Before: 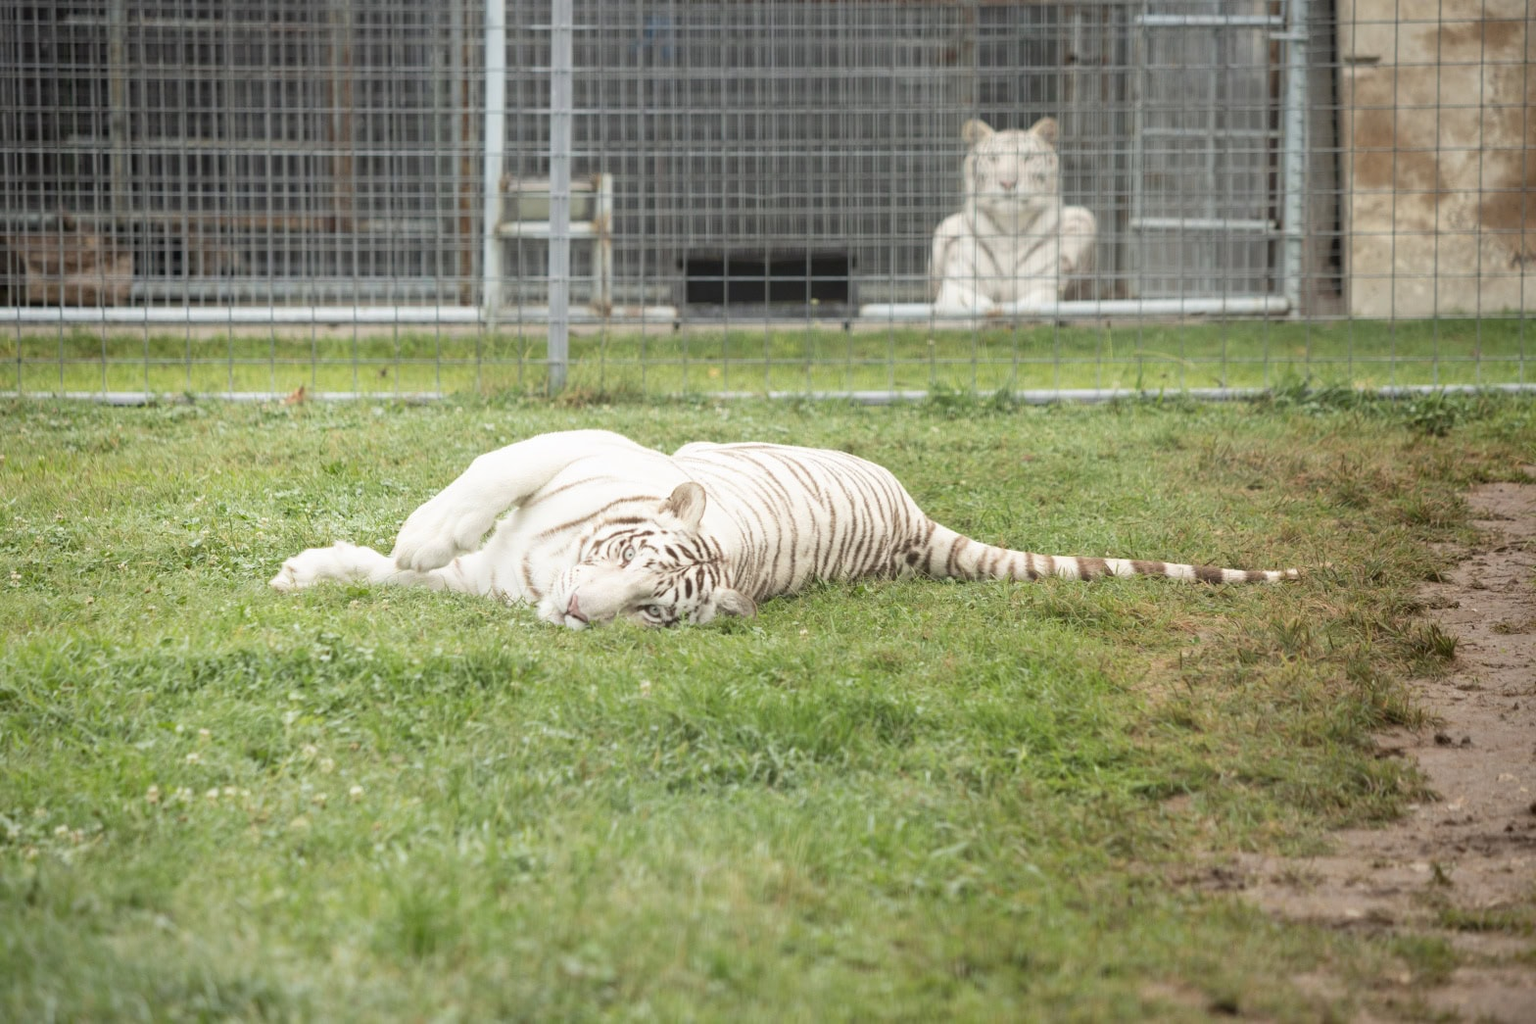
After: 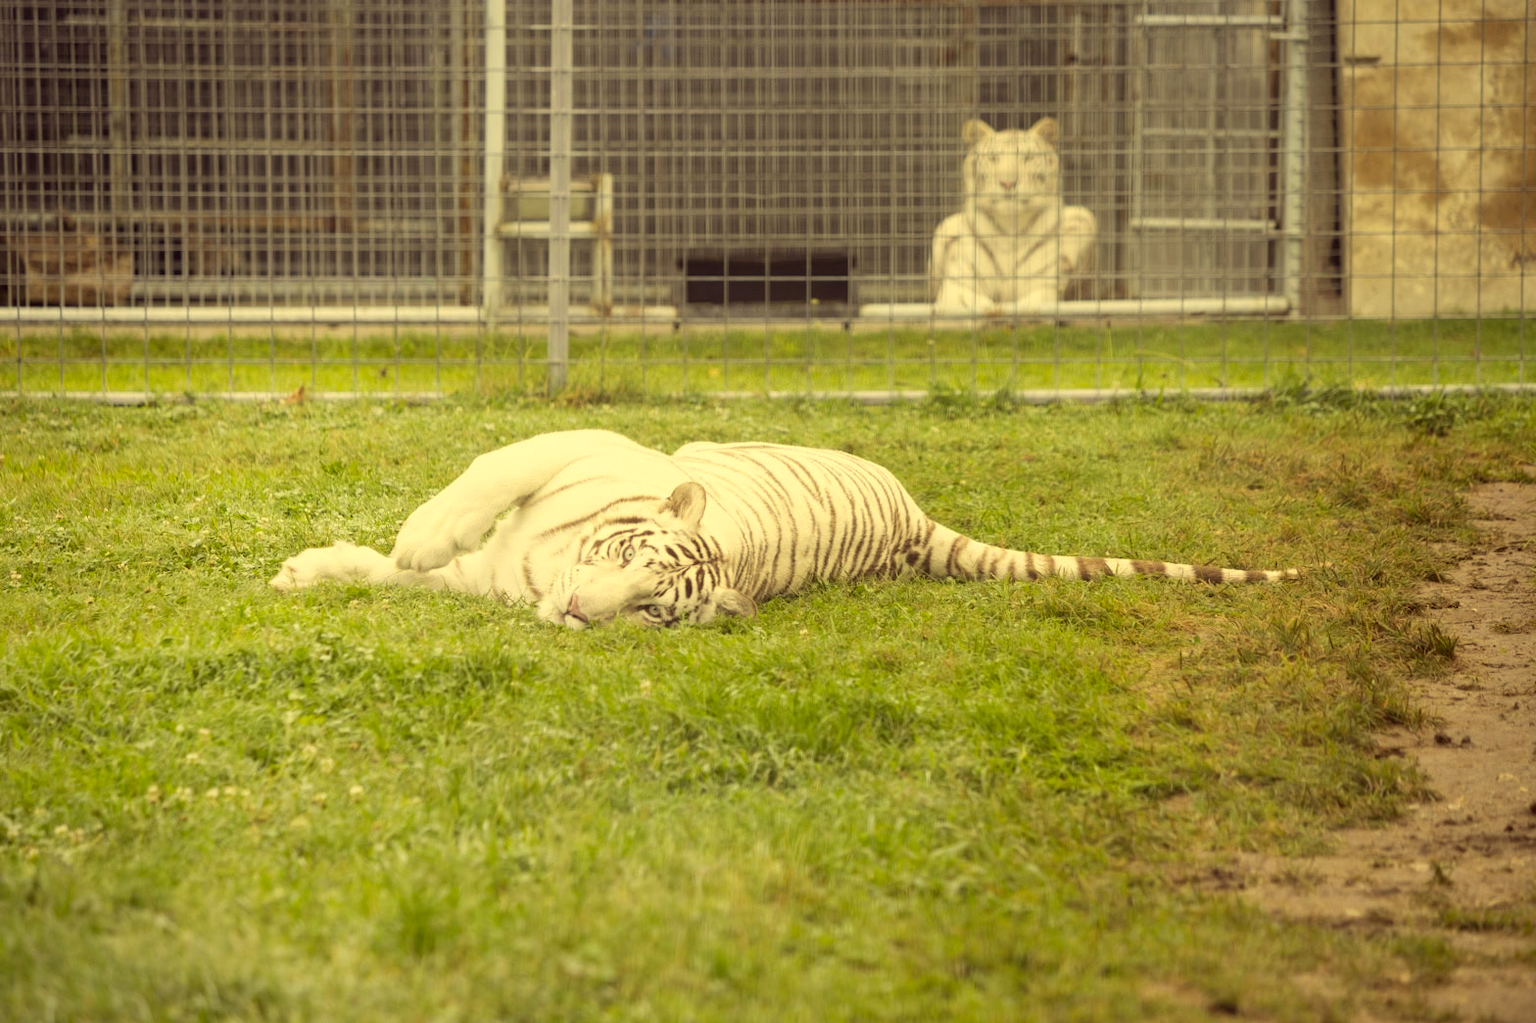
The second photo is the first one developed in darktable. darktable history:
color correction: highlights a* -0.417, highlights b* 39.9, shadows a* 9.69, shadows b* -0.233
